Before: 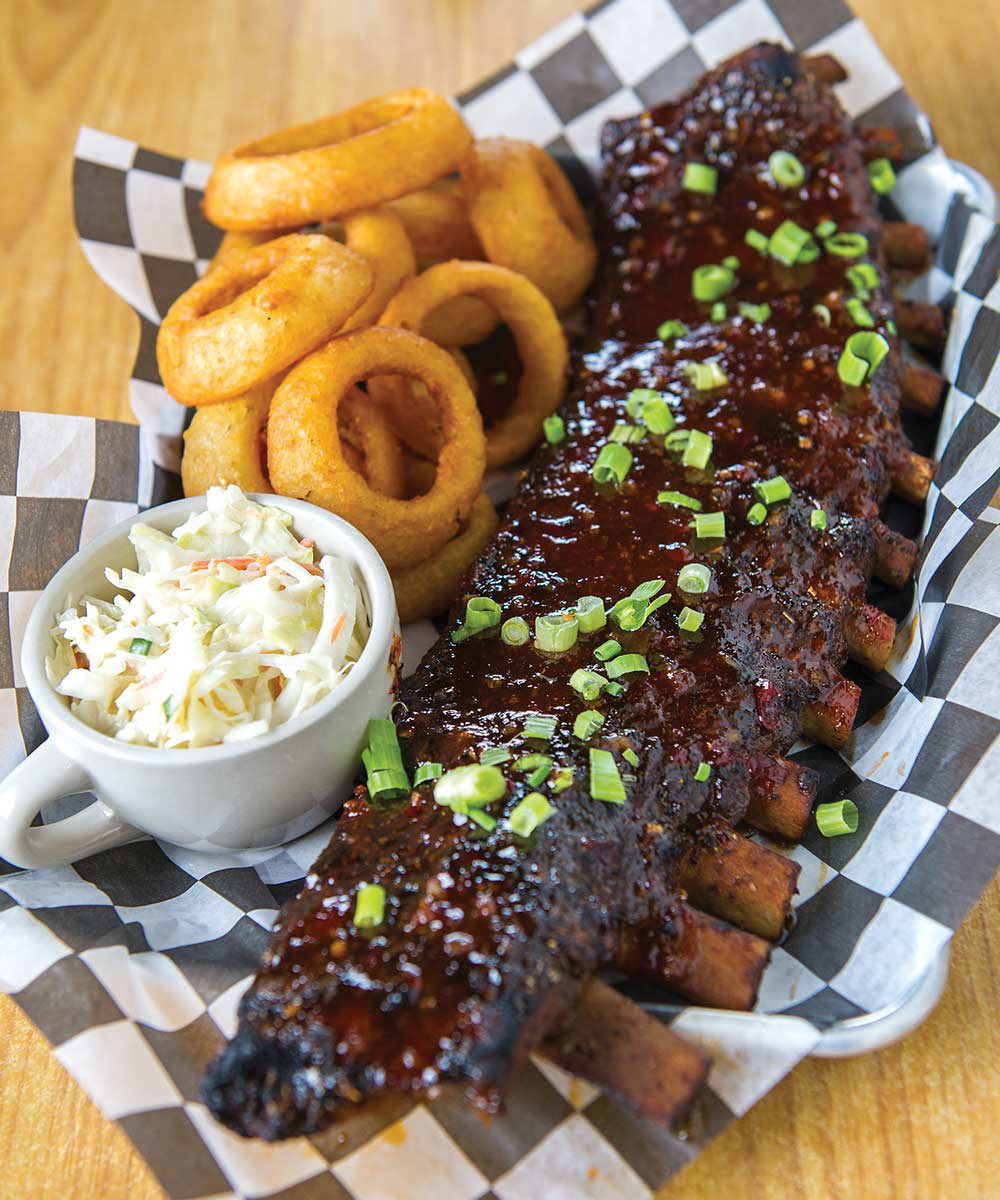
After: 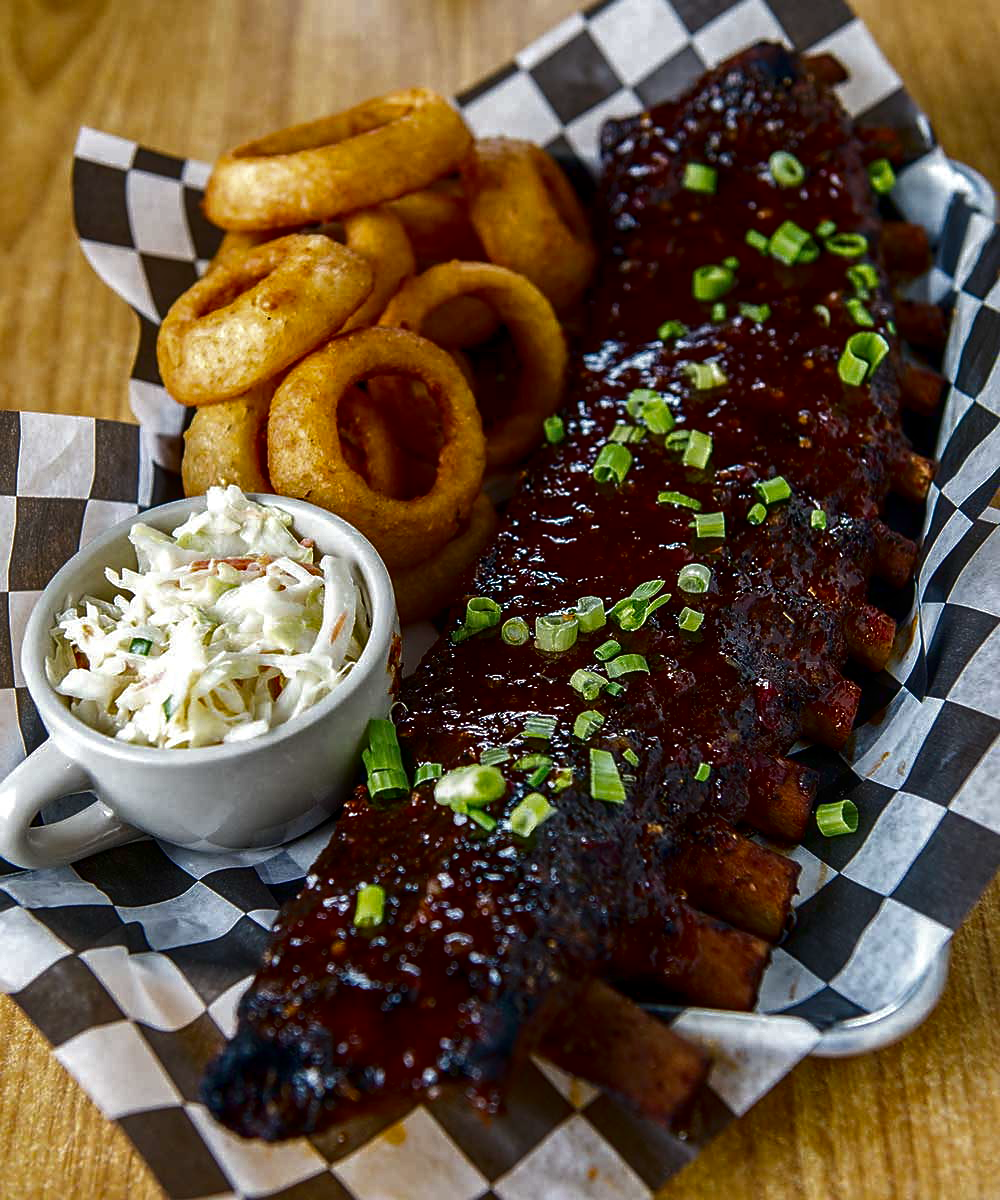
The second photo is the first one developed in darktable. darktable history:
sharpen: radius 1.907, amount 0.413, threshold 1.278
contrast brightness saturation: brightness -0.516
exposure: black level correction 0, exposure 0 EV, compensate exposure bias true, compensate highlight preservation false
local contrast: on, module defaults
